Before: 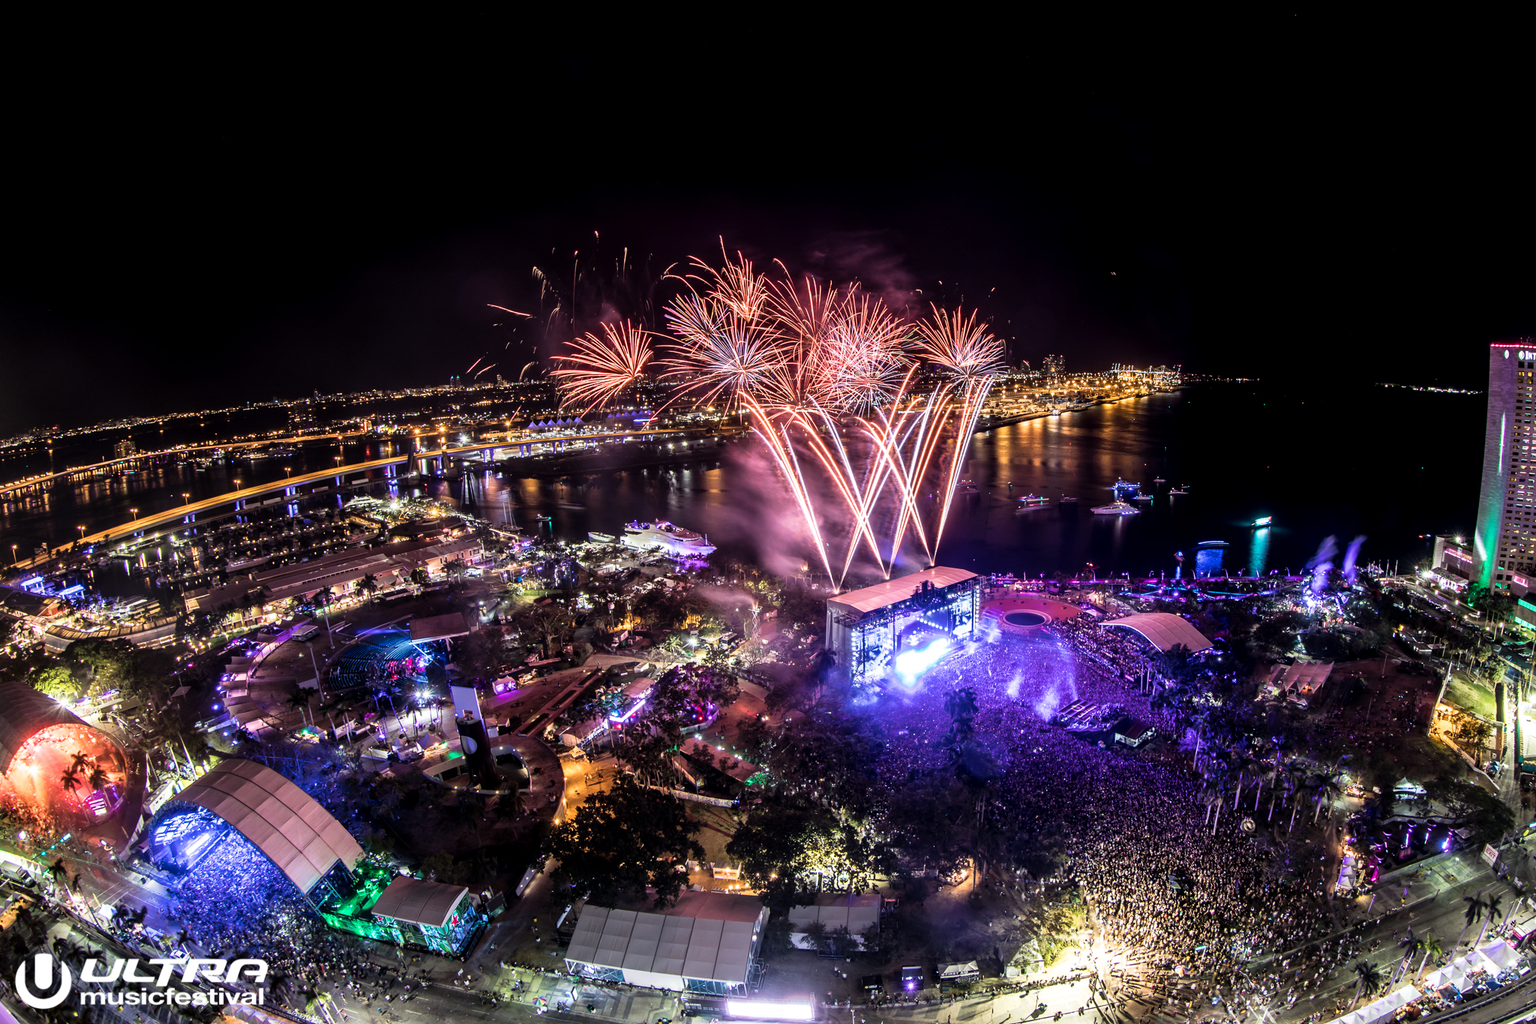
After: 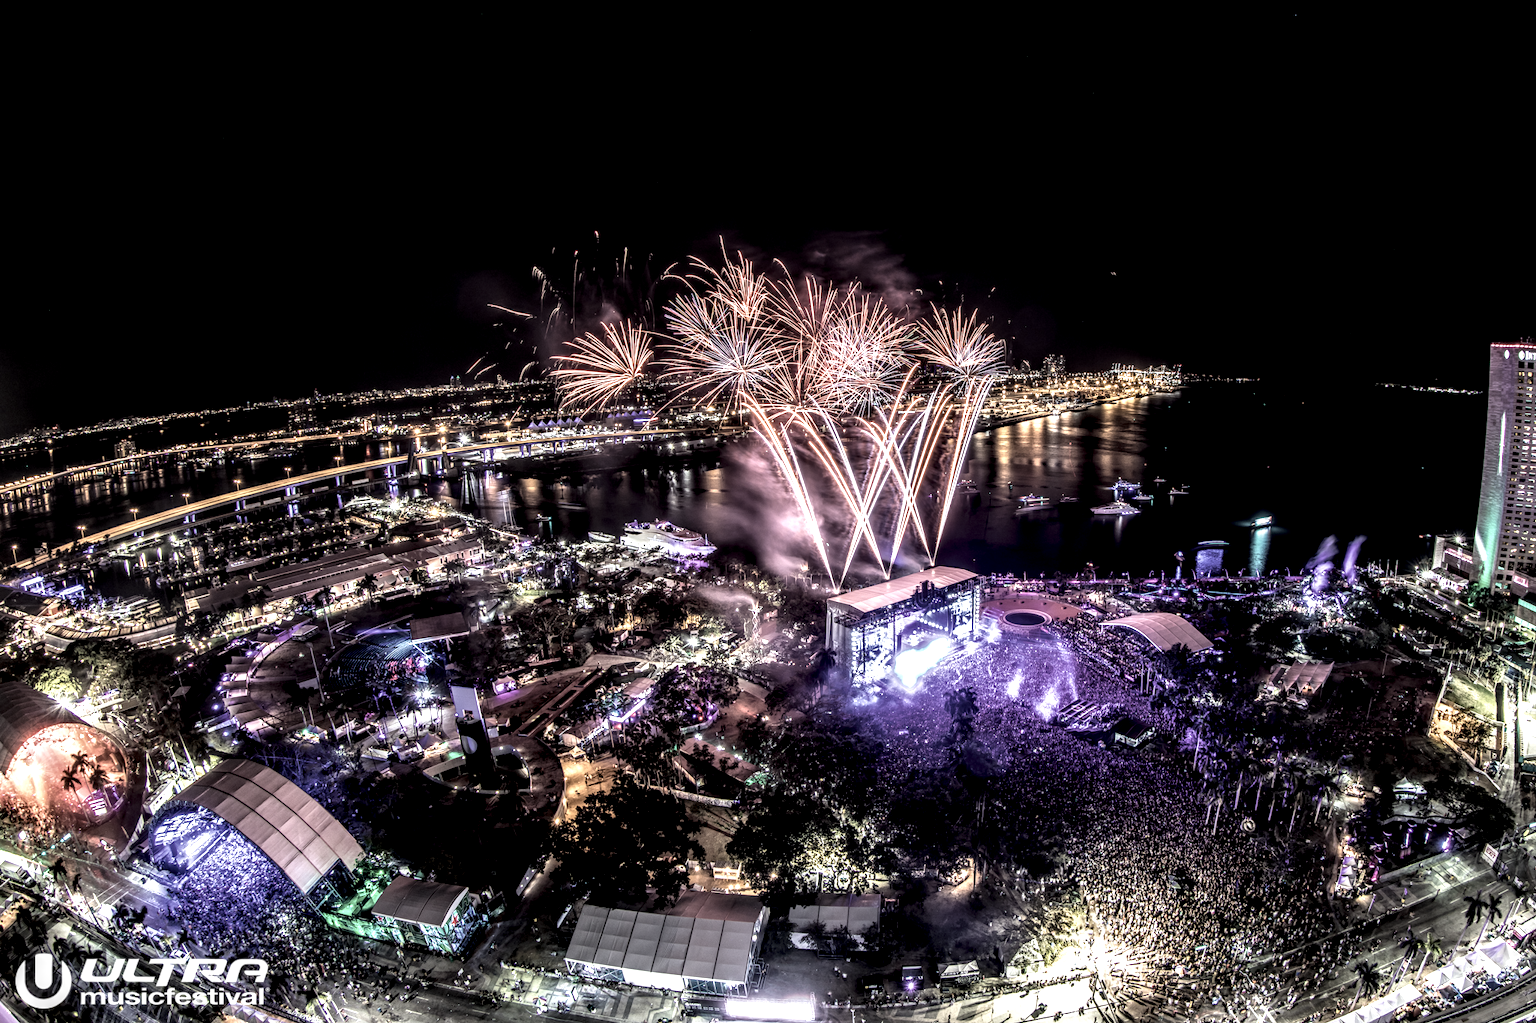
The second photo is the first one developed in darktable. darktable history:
color correction: highlights b* -0.026, saturation 0.525
crop: bottom 0.063%
local contrast: highlights 22%, detail 196%
